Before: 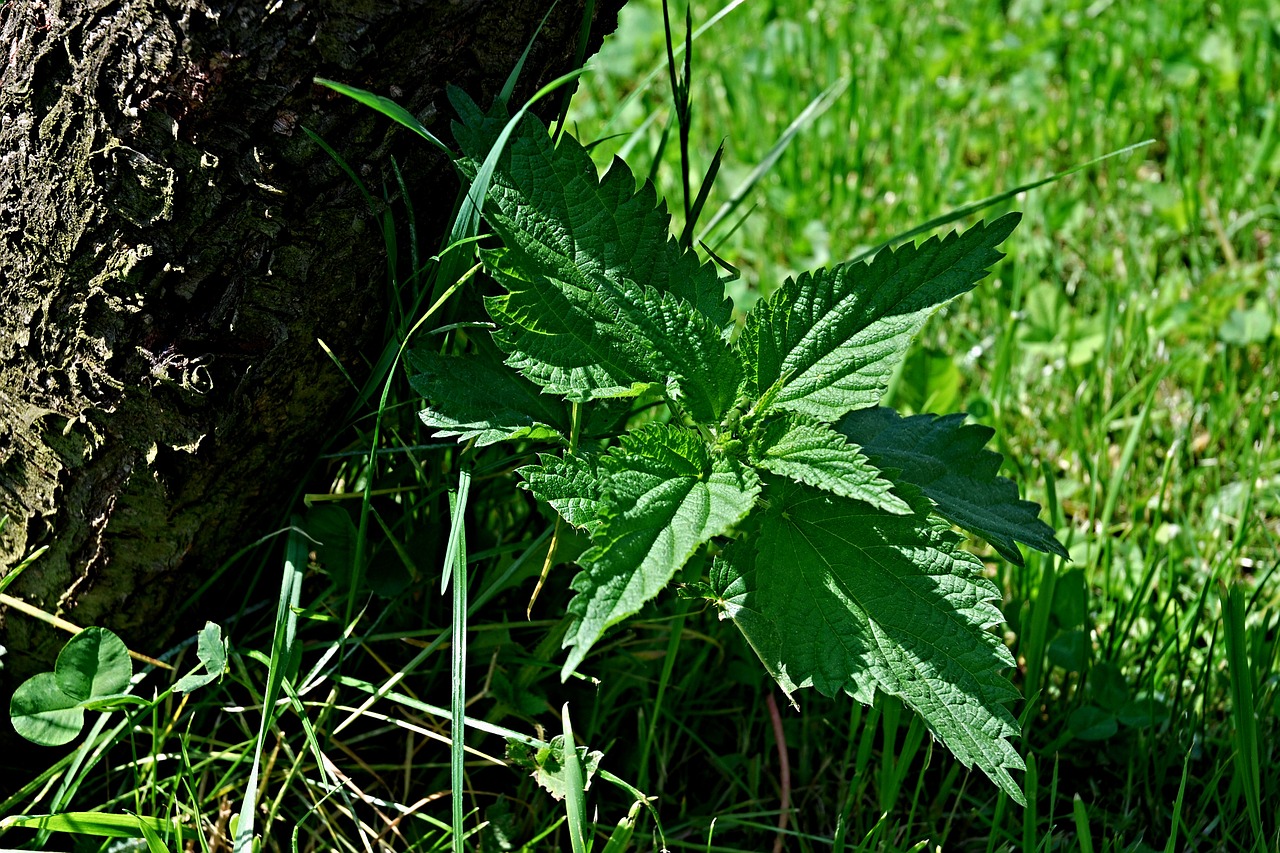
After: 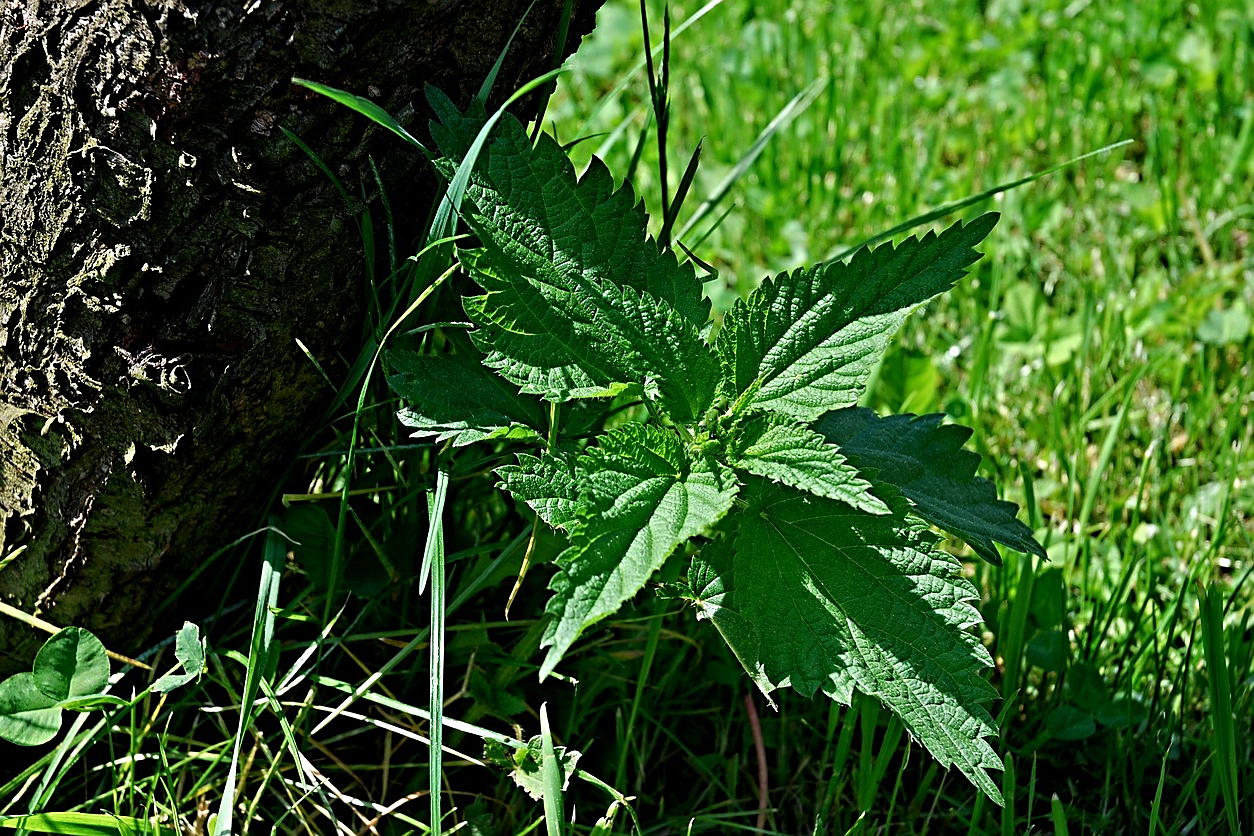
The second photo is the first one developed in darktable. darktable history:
sharpen: radius 1.879, amount 0.408, threshold 1.544
crop: left 1.736%, right 0.276%, bottom 1.948%
